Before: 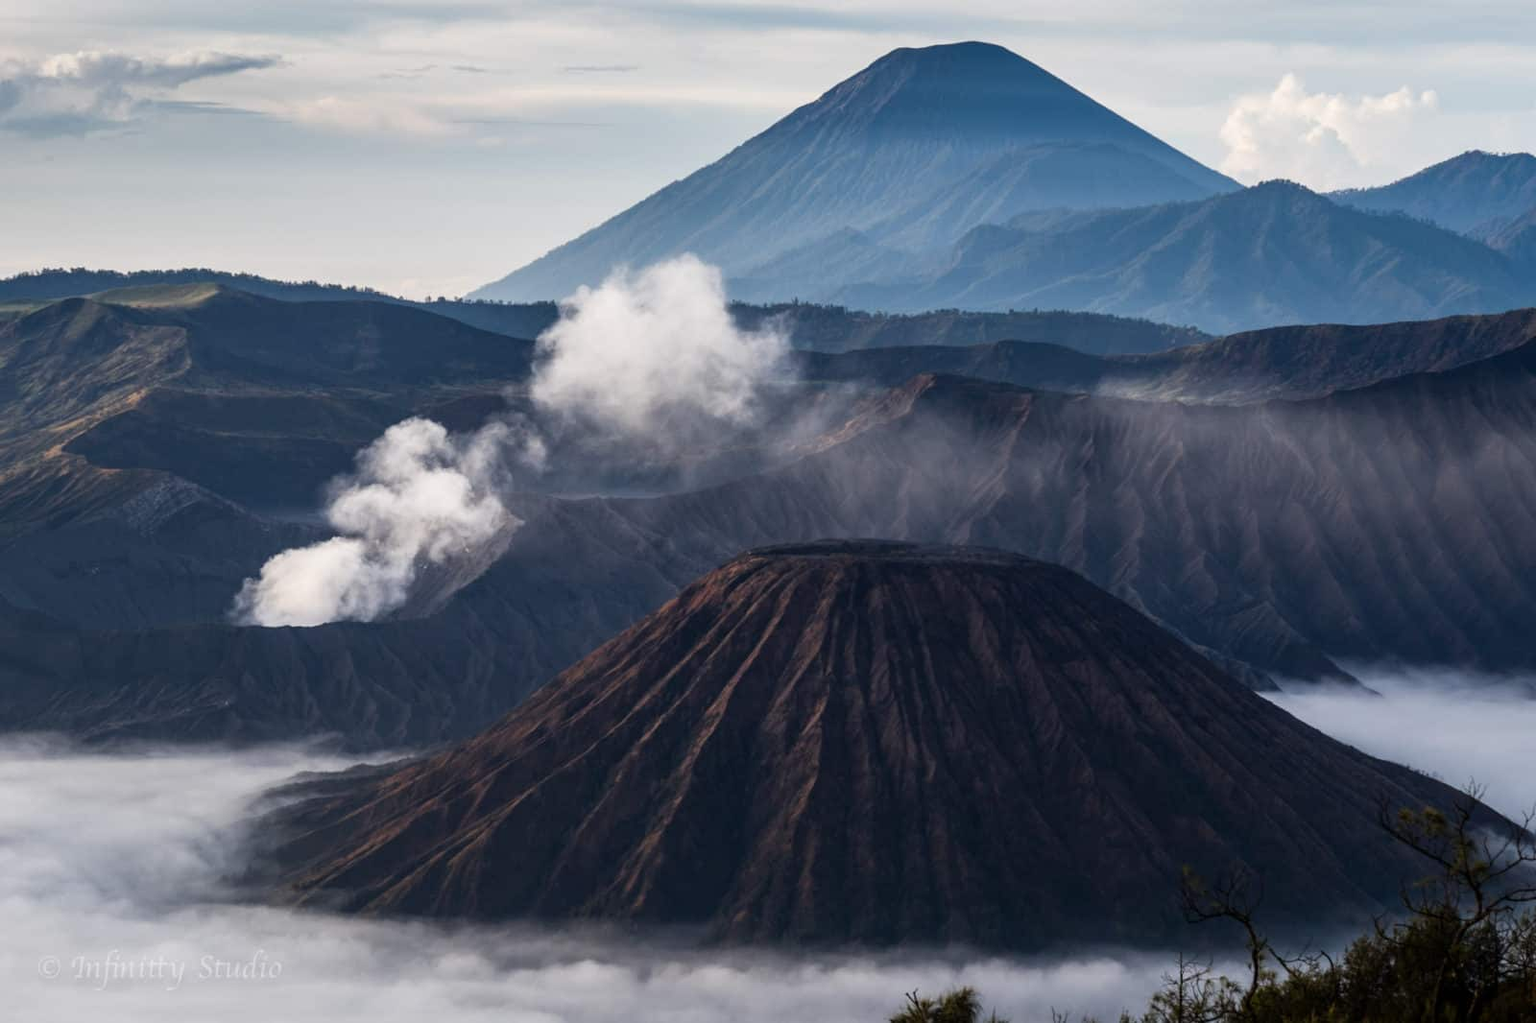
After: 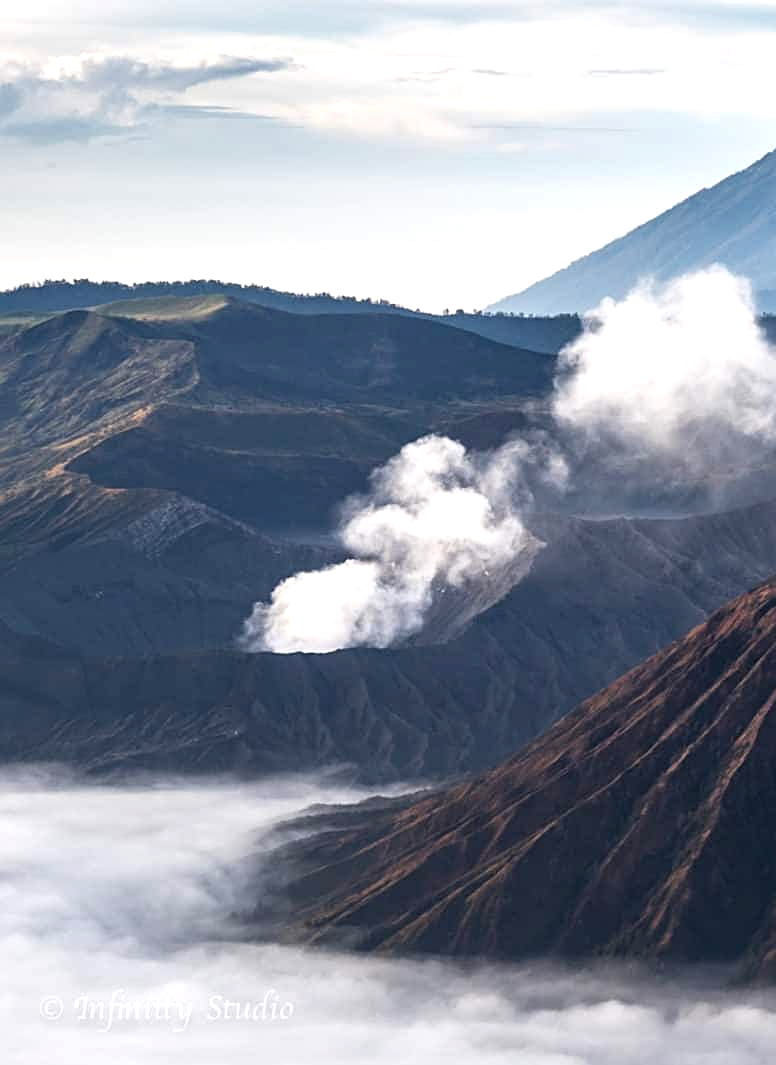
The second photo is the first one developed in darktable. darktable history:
sharpen: on, module defaults
crop and rotate: left 0.05%, top 0%, right 51.44%
exposure: exposure 0.661 EV, compensate exposure bias true, compensate highlight preservation false
